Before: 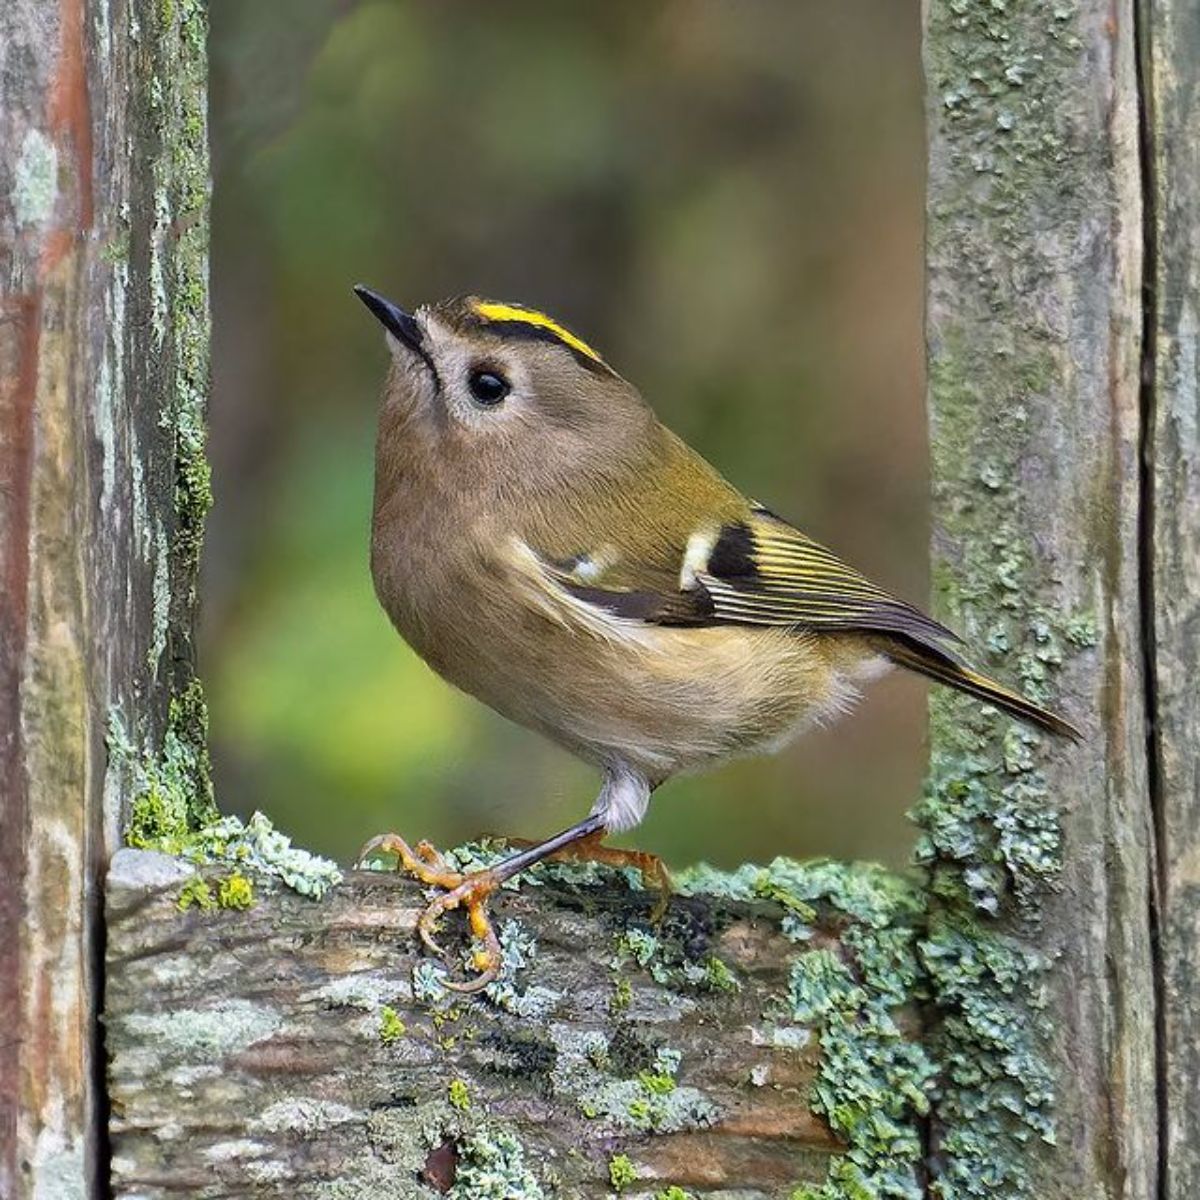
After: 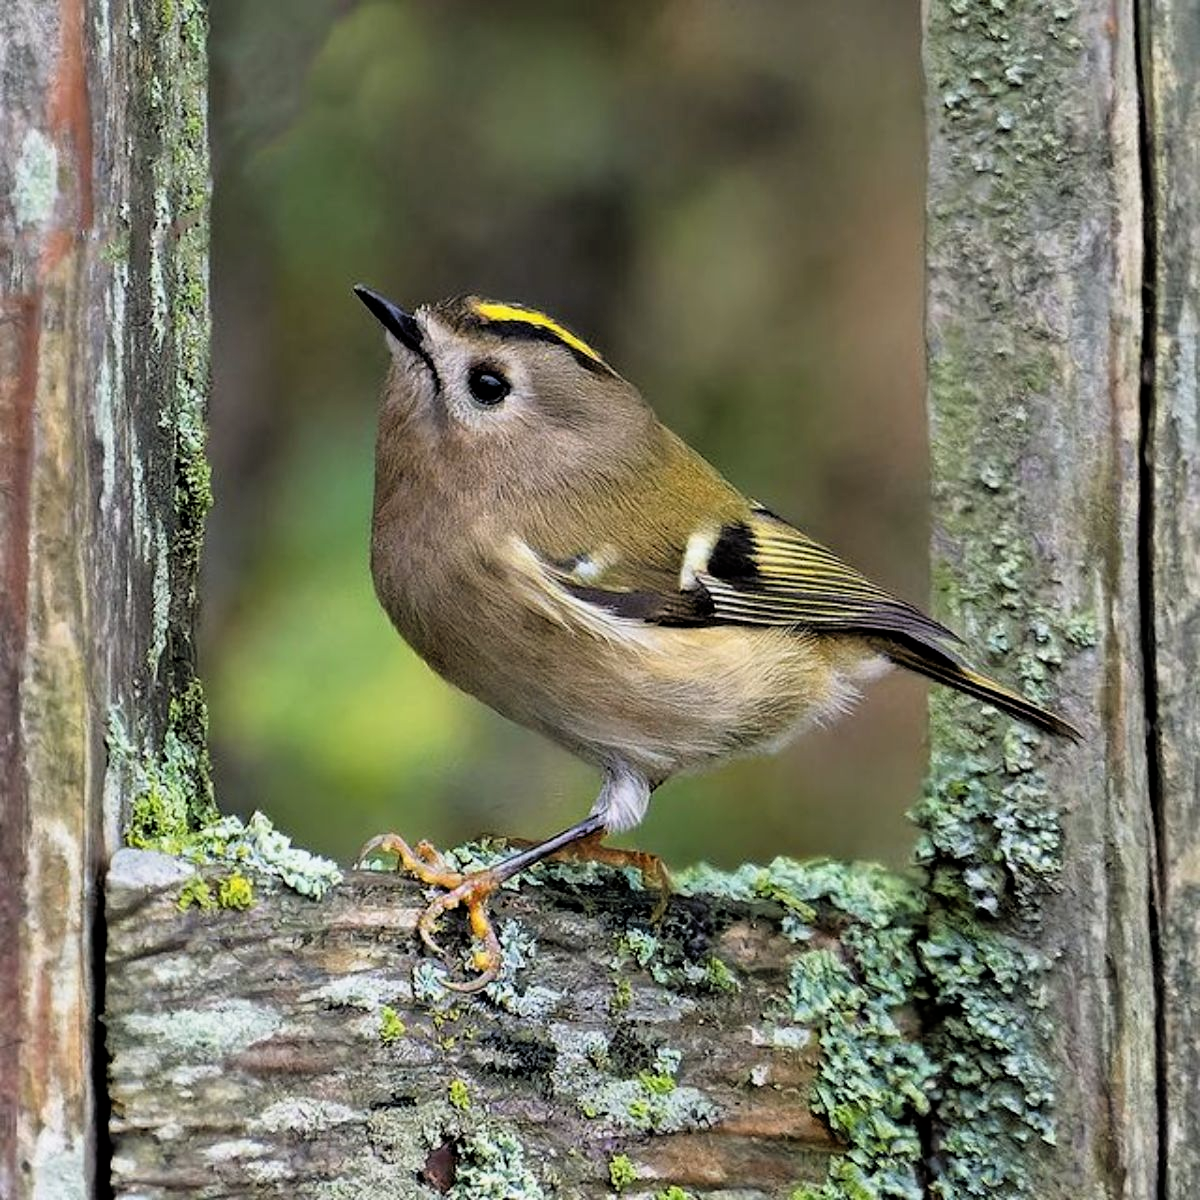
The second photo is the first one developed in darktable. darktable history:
filmic rgb: black relative exposure -4.9 EV, white relative exposure 2.83 EV, hardness 3.69
